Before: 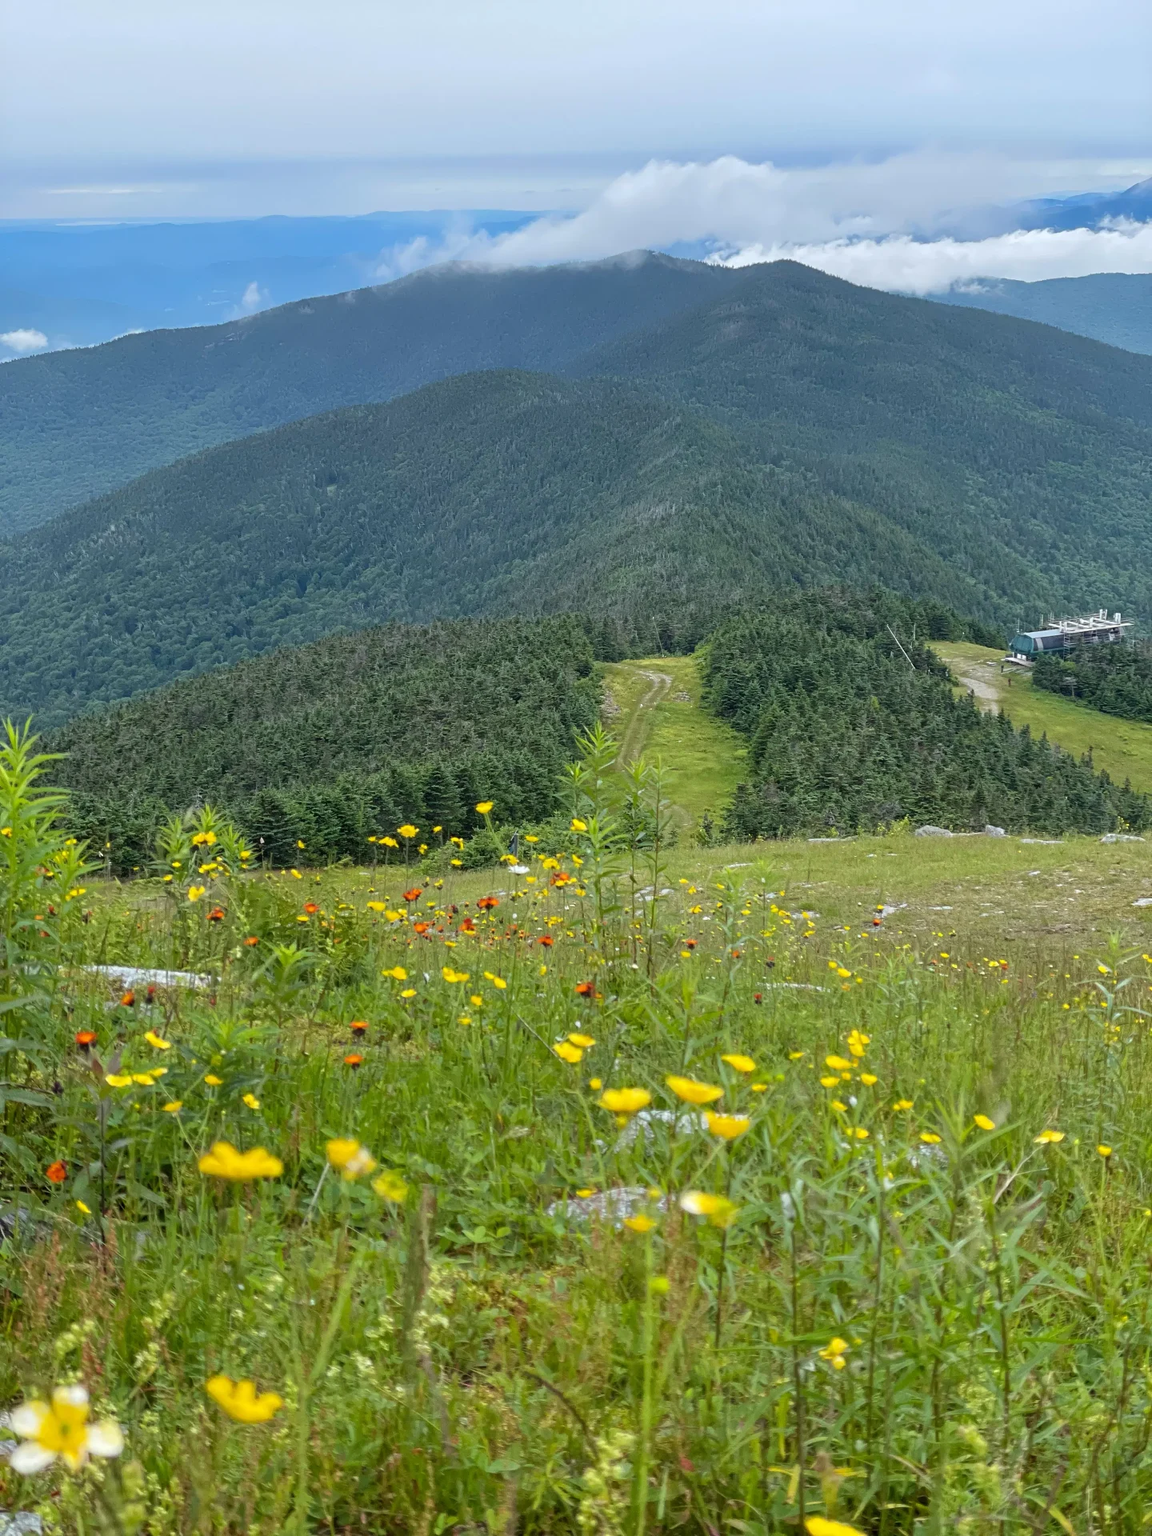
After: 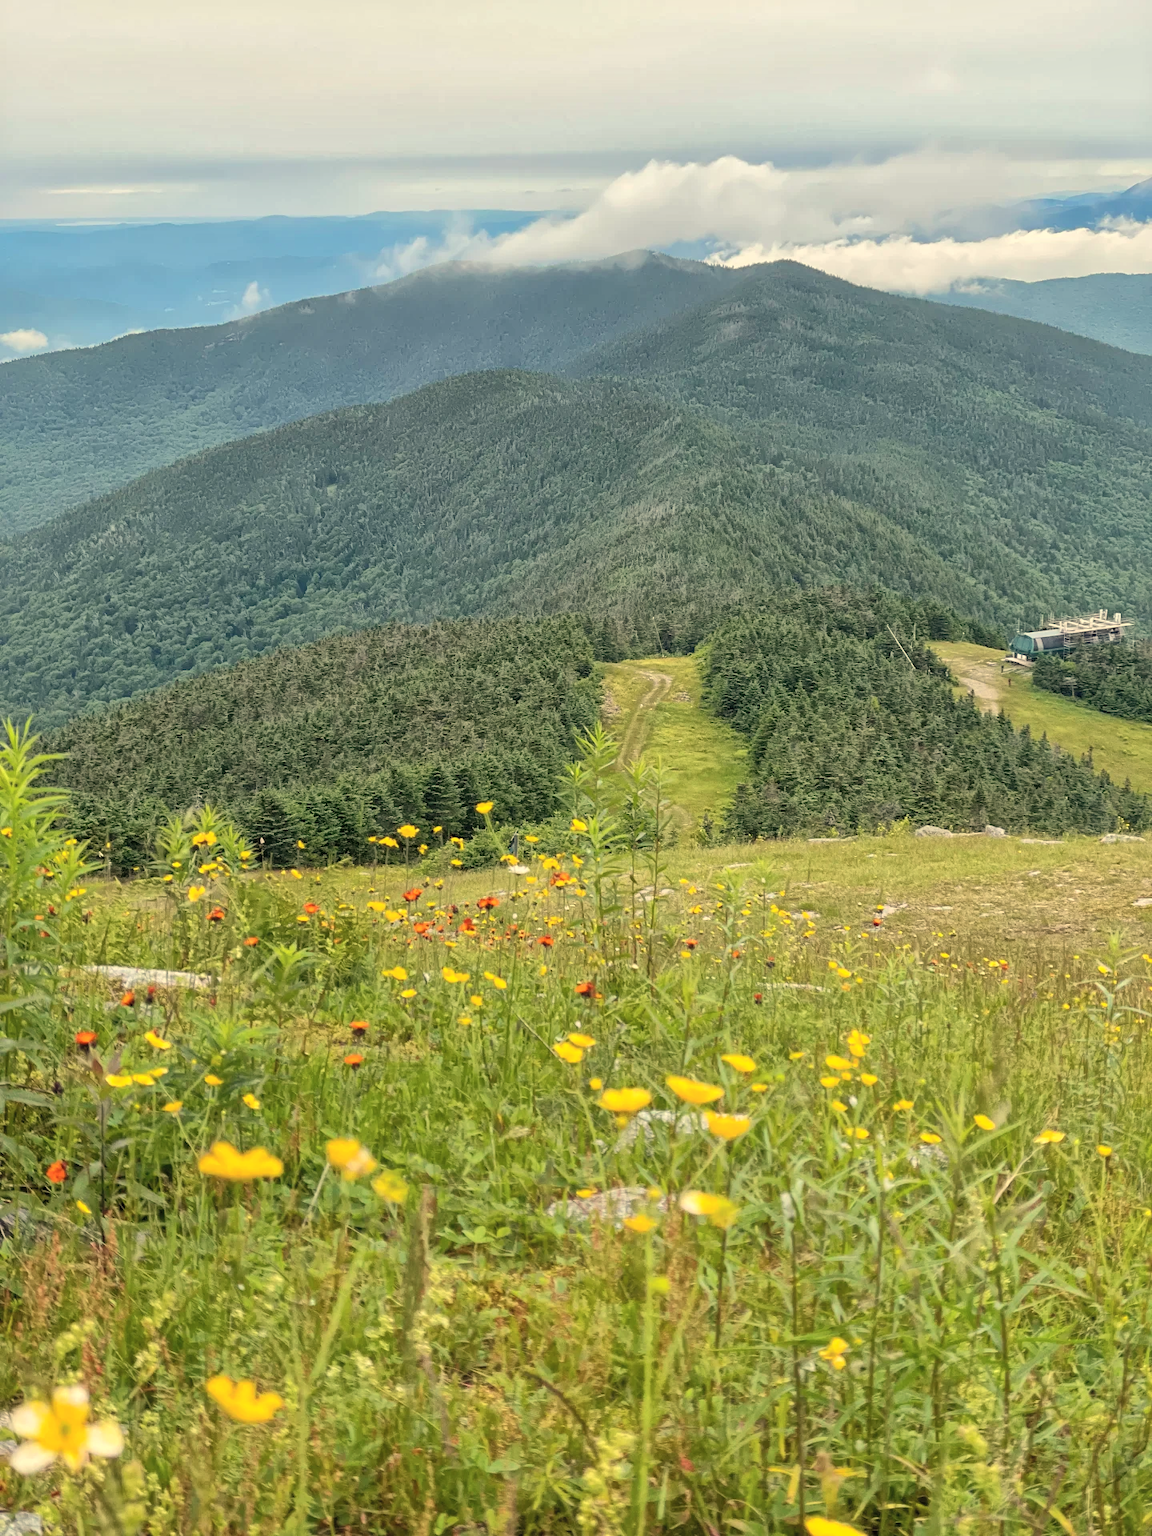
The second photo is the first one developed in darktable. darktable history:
global tonemap: drago (1, 100), detail 1
white balance: red 1.123, blue 0.83
